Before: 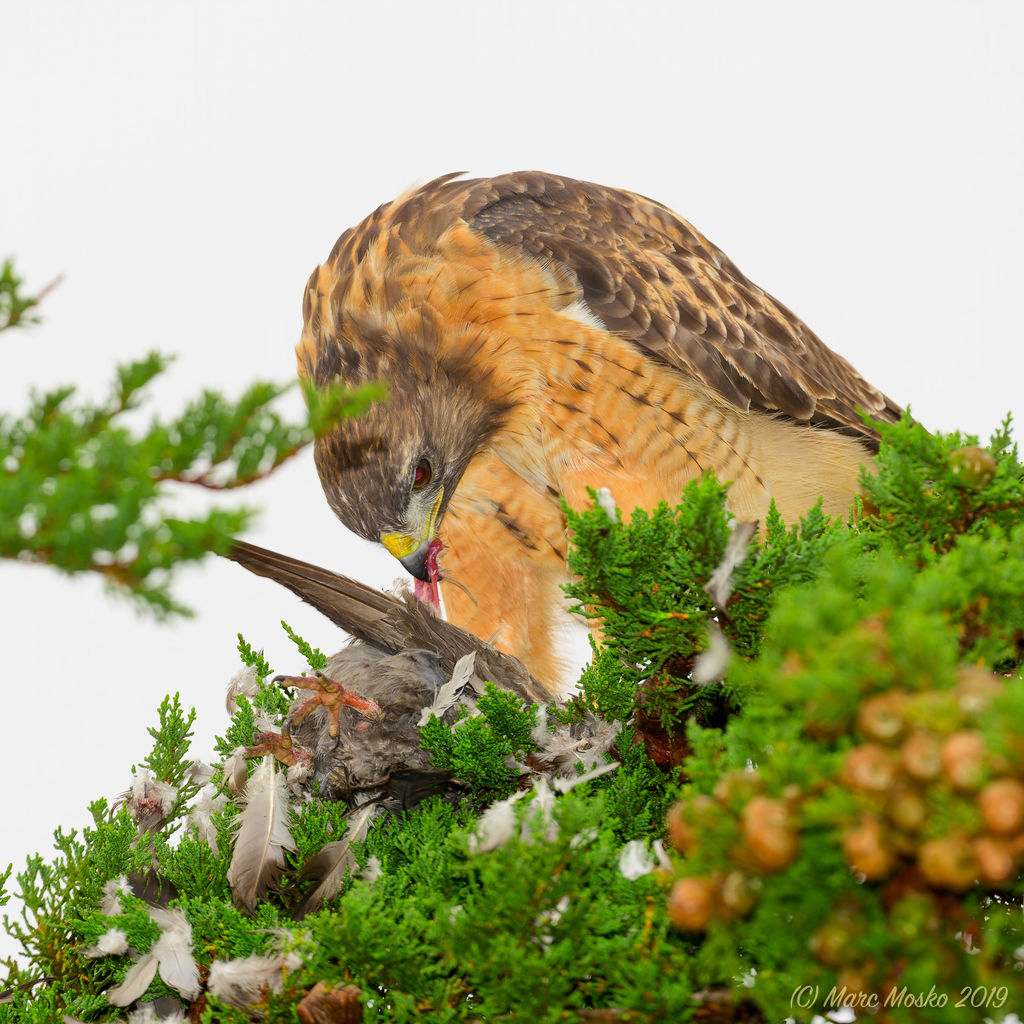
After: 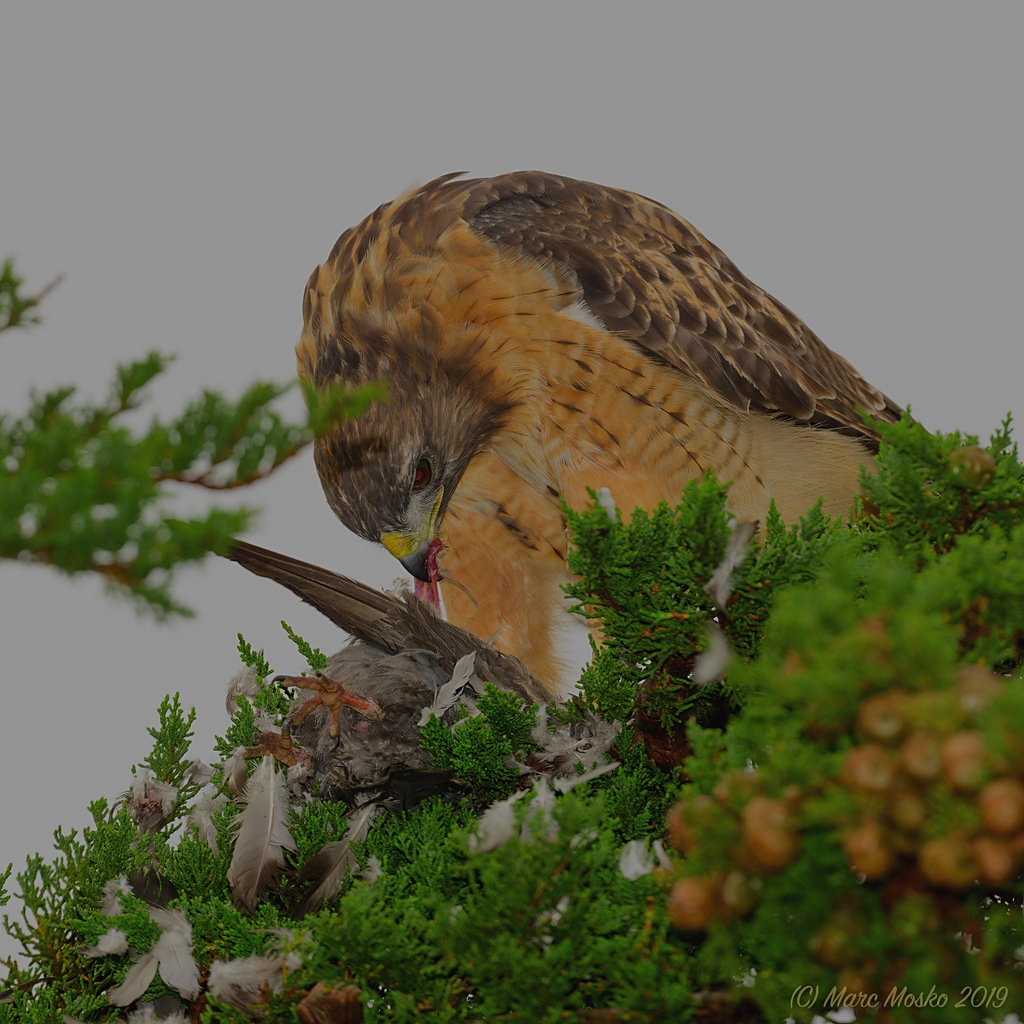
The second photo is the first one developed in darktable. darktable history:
sharpen: radius 1.834, amount 0.415, threshold 1.681
exposure: black level correction -0.008, exposure 0.069 EV, compensate exposure bias true, compensate highlight preservation false
